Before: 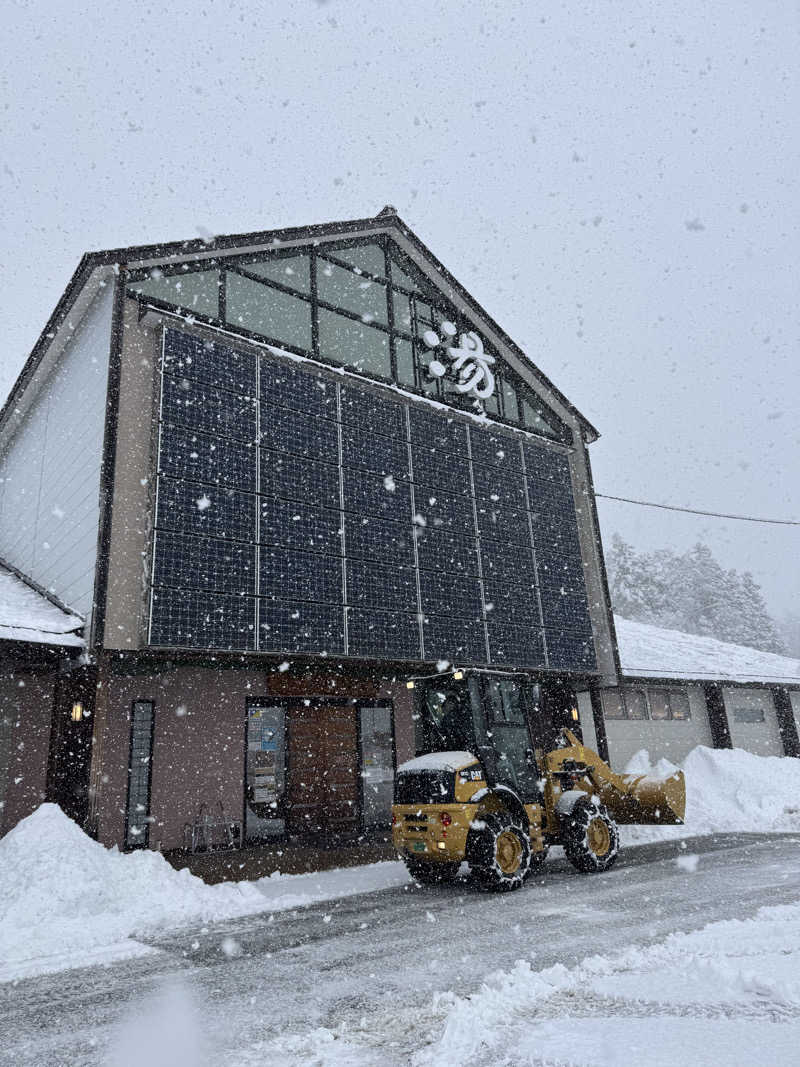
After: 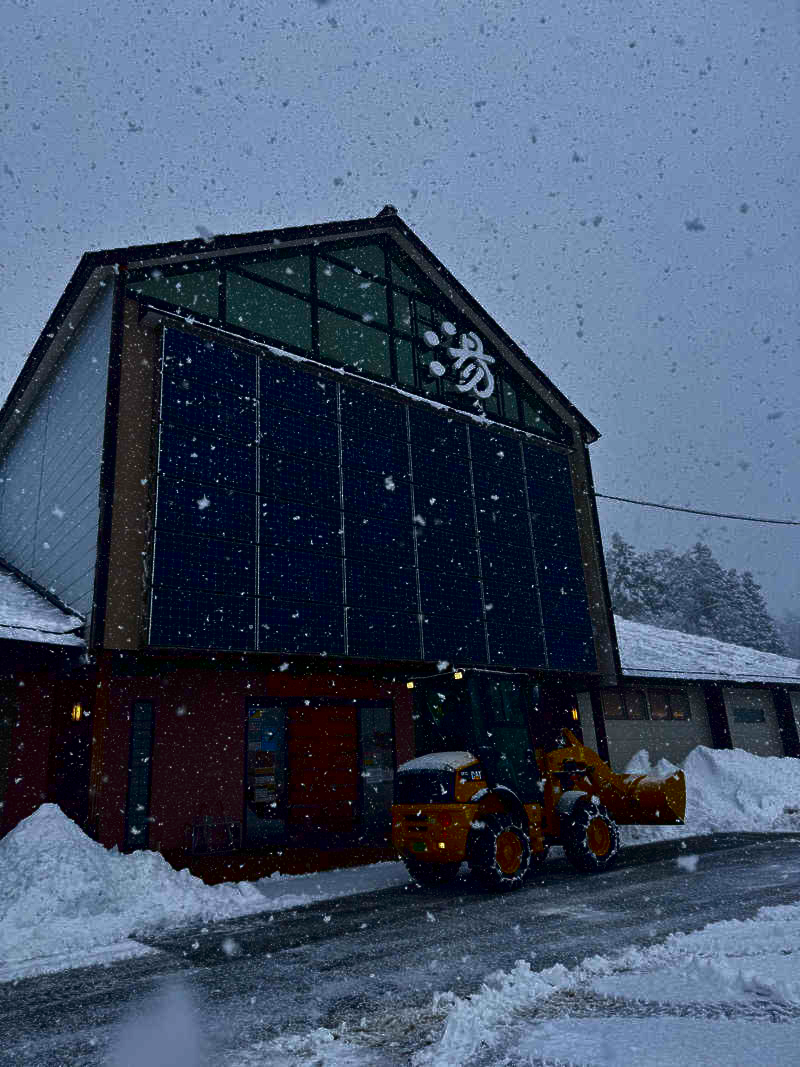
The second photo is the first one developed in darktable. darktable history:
contrast brightness saturation: brightness -0.985, saturation 0.99
